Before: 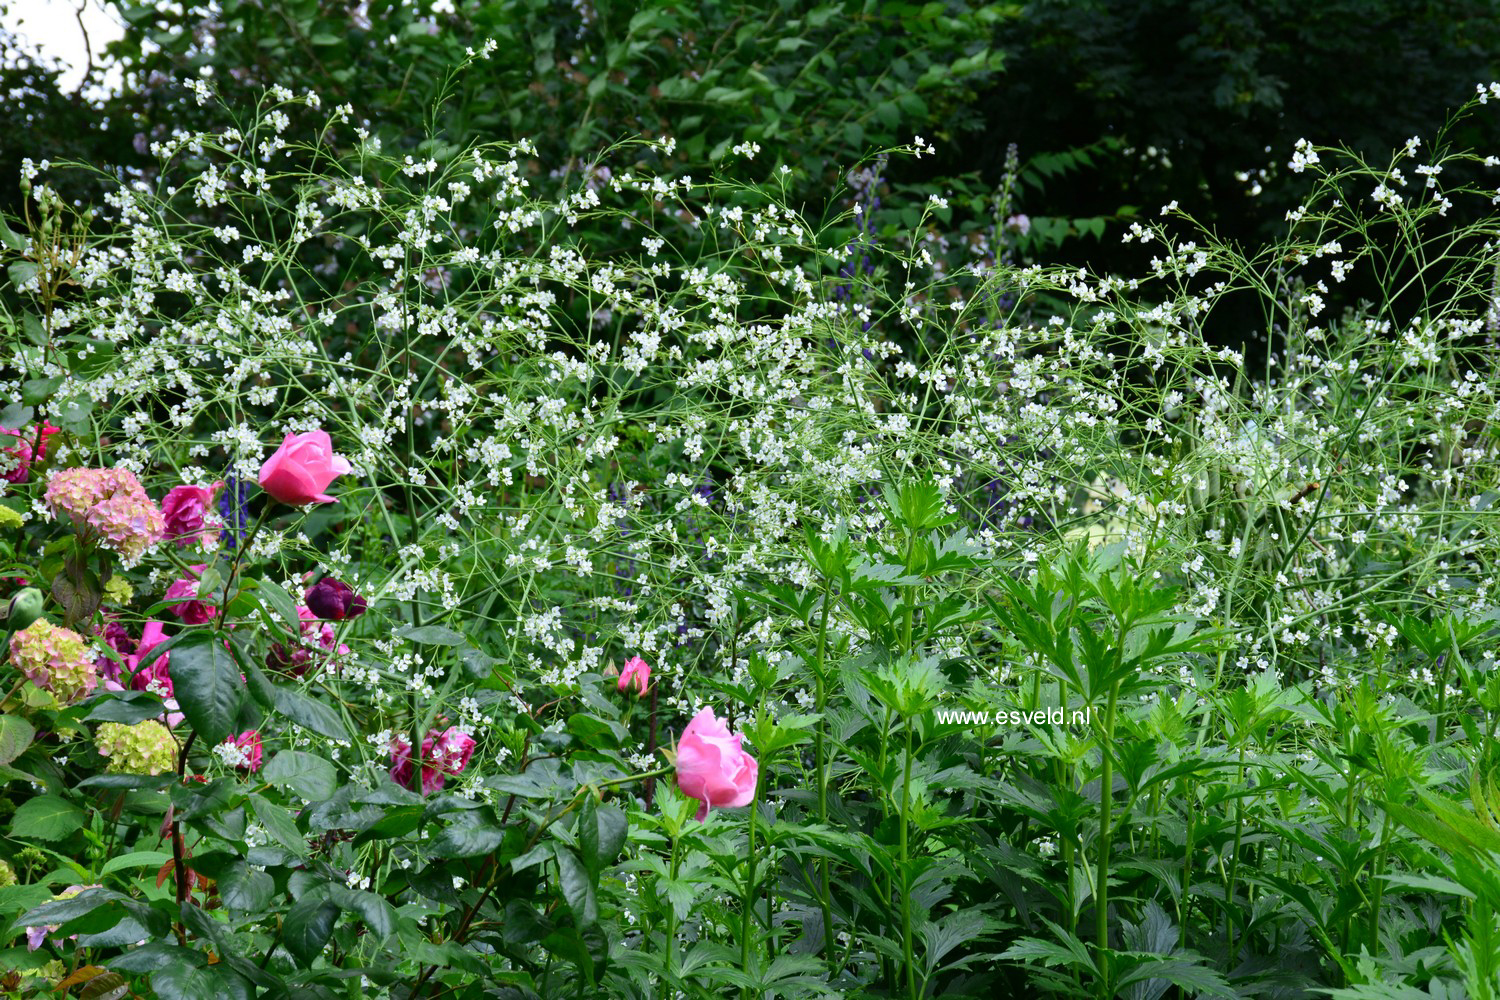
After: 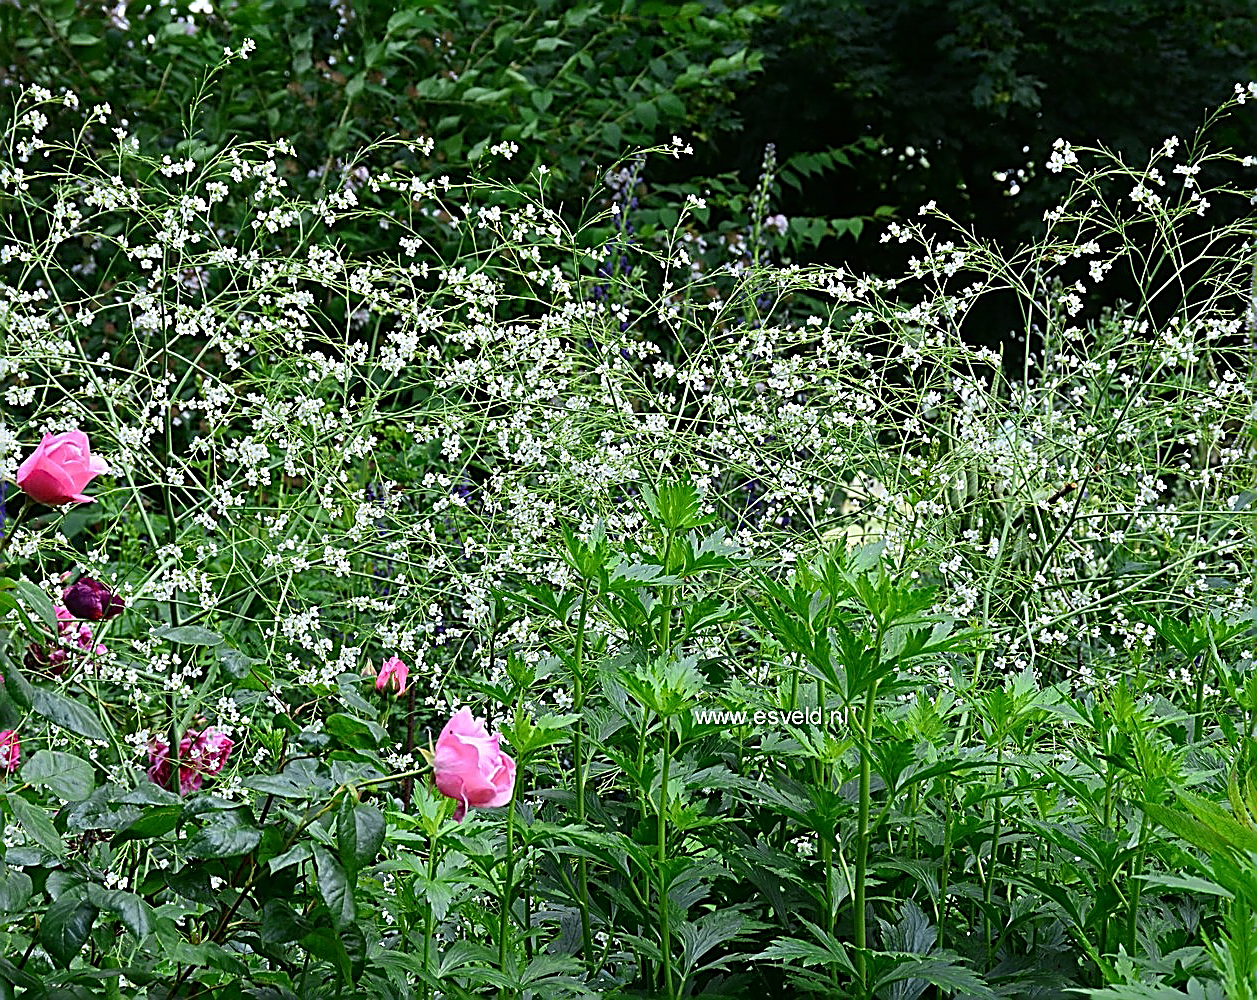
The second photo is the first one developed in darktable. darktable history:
crop: left 16.145%
sharpen: amount 2
